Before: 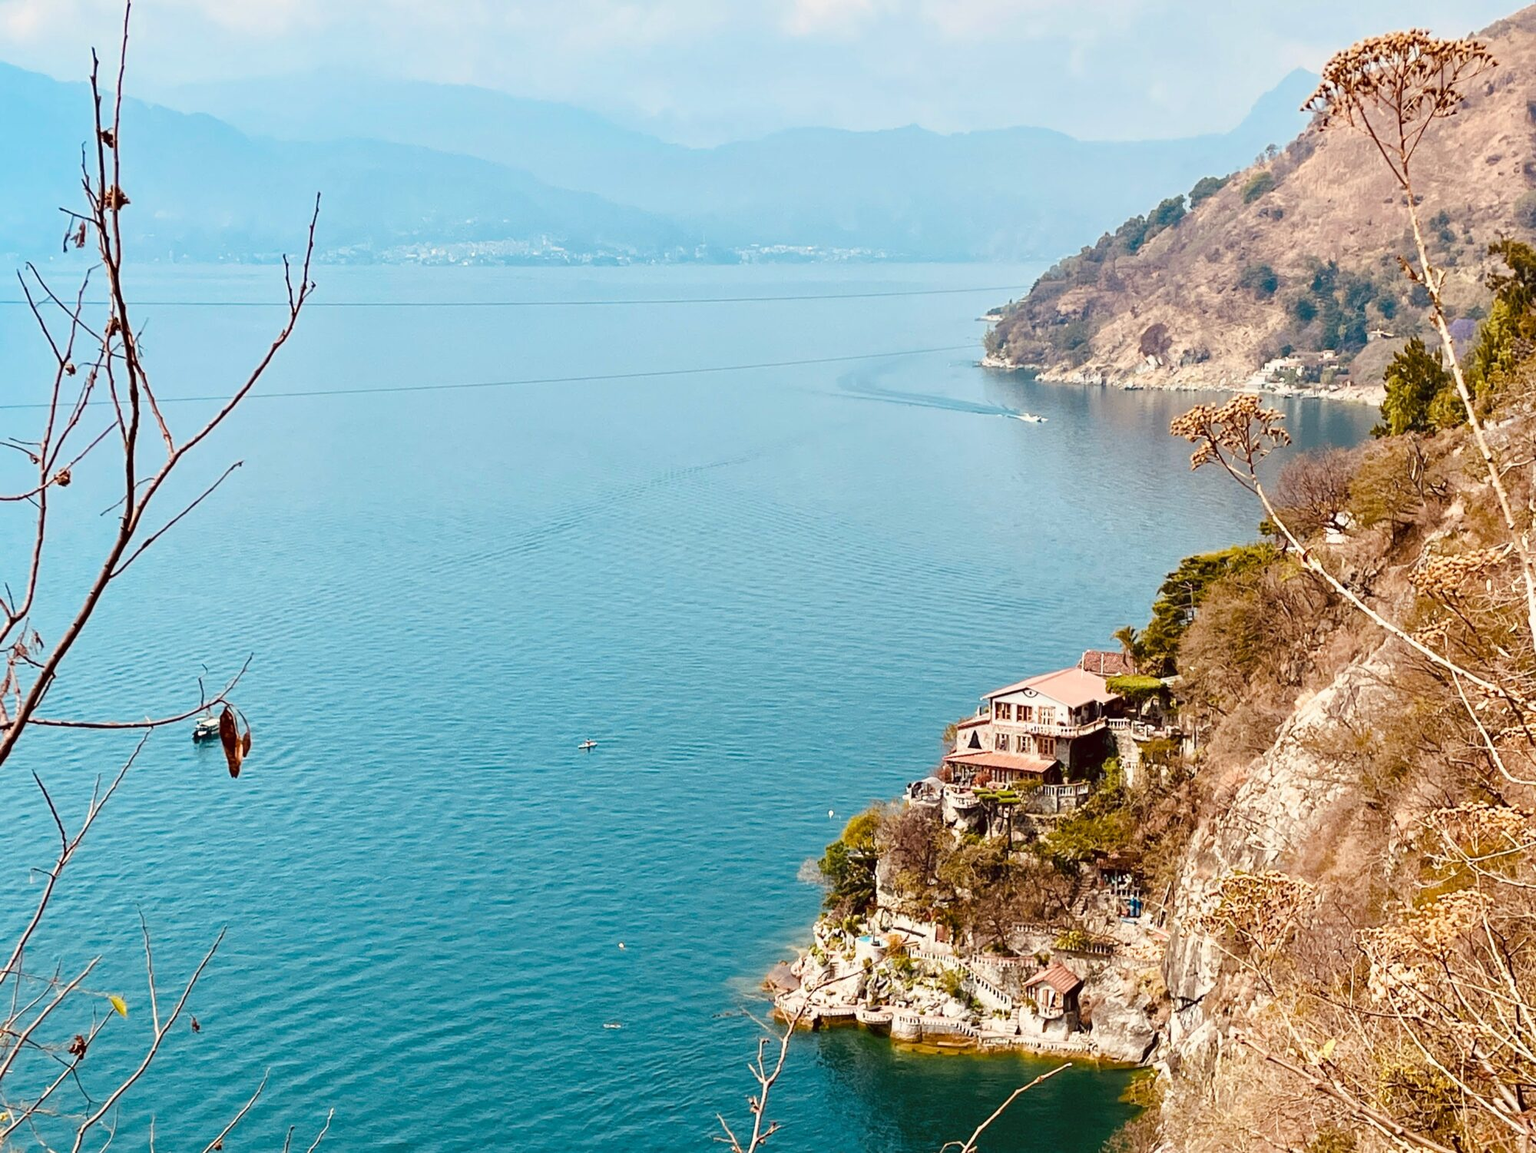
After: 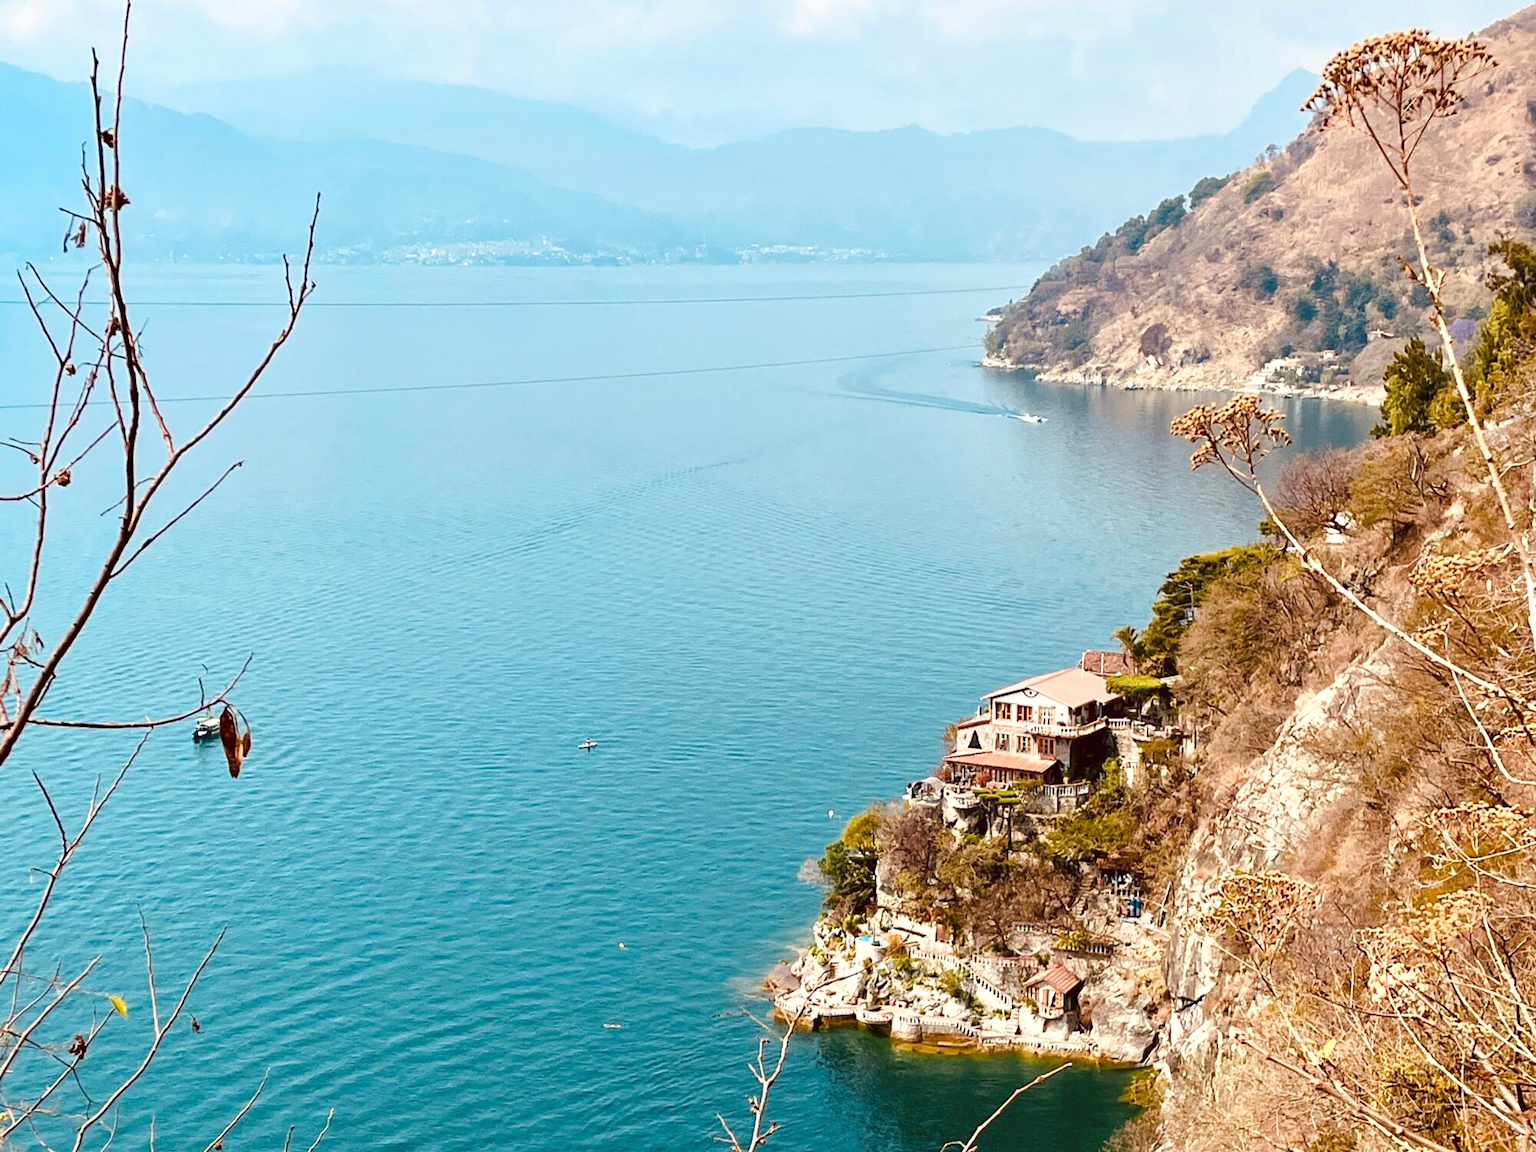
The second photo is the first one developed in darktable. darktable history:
exposure: exposure 0.195 EV, compensate highlight preservation false
